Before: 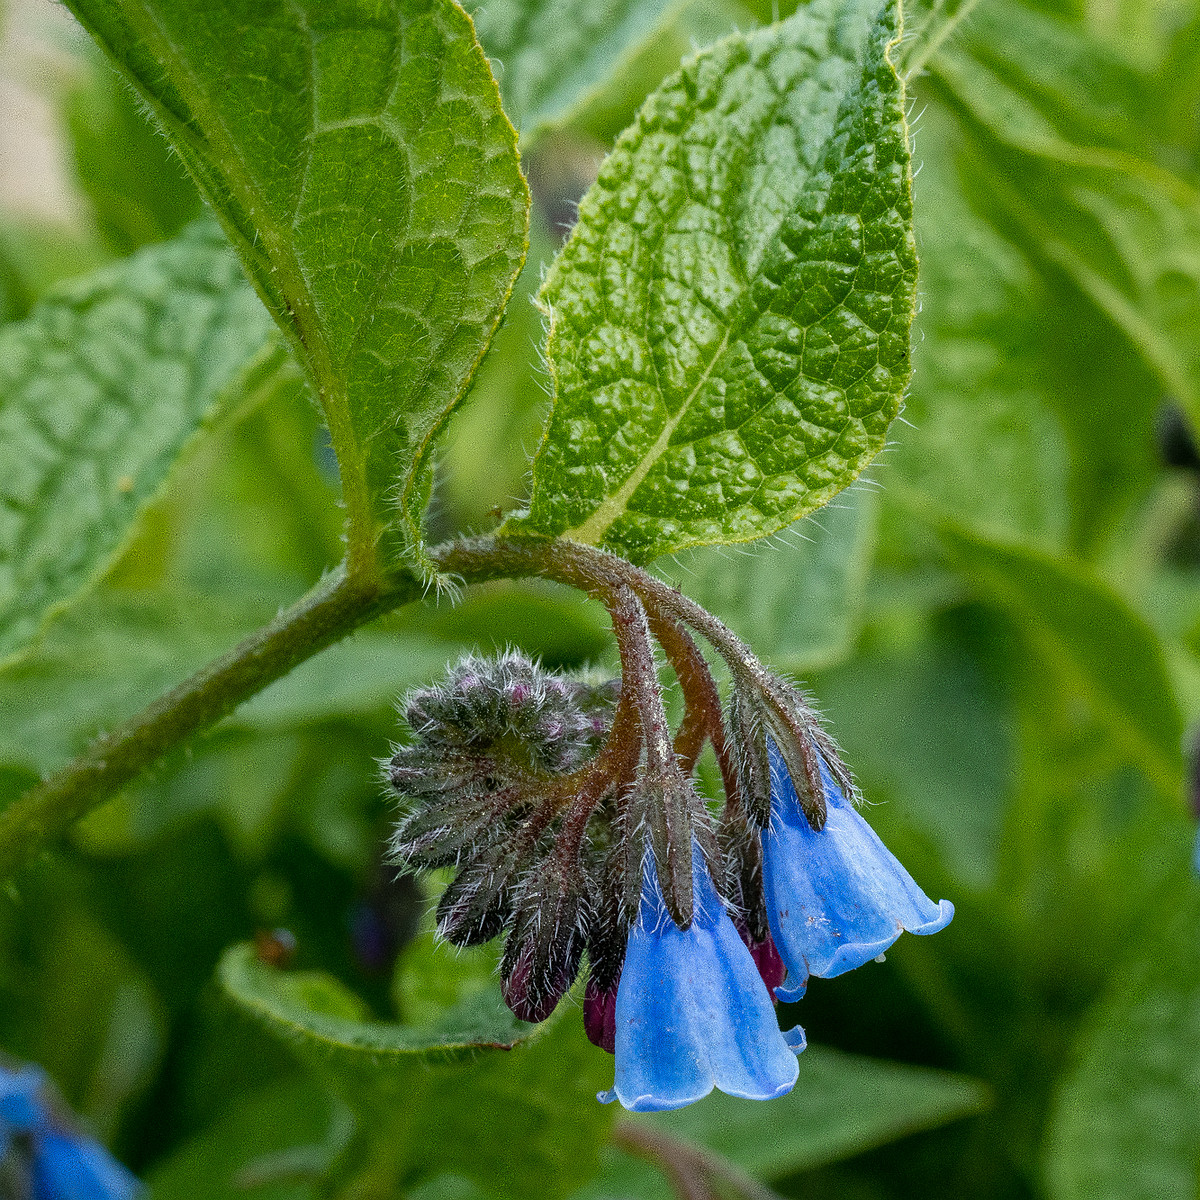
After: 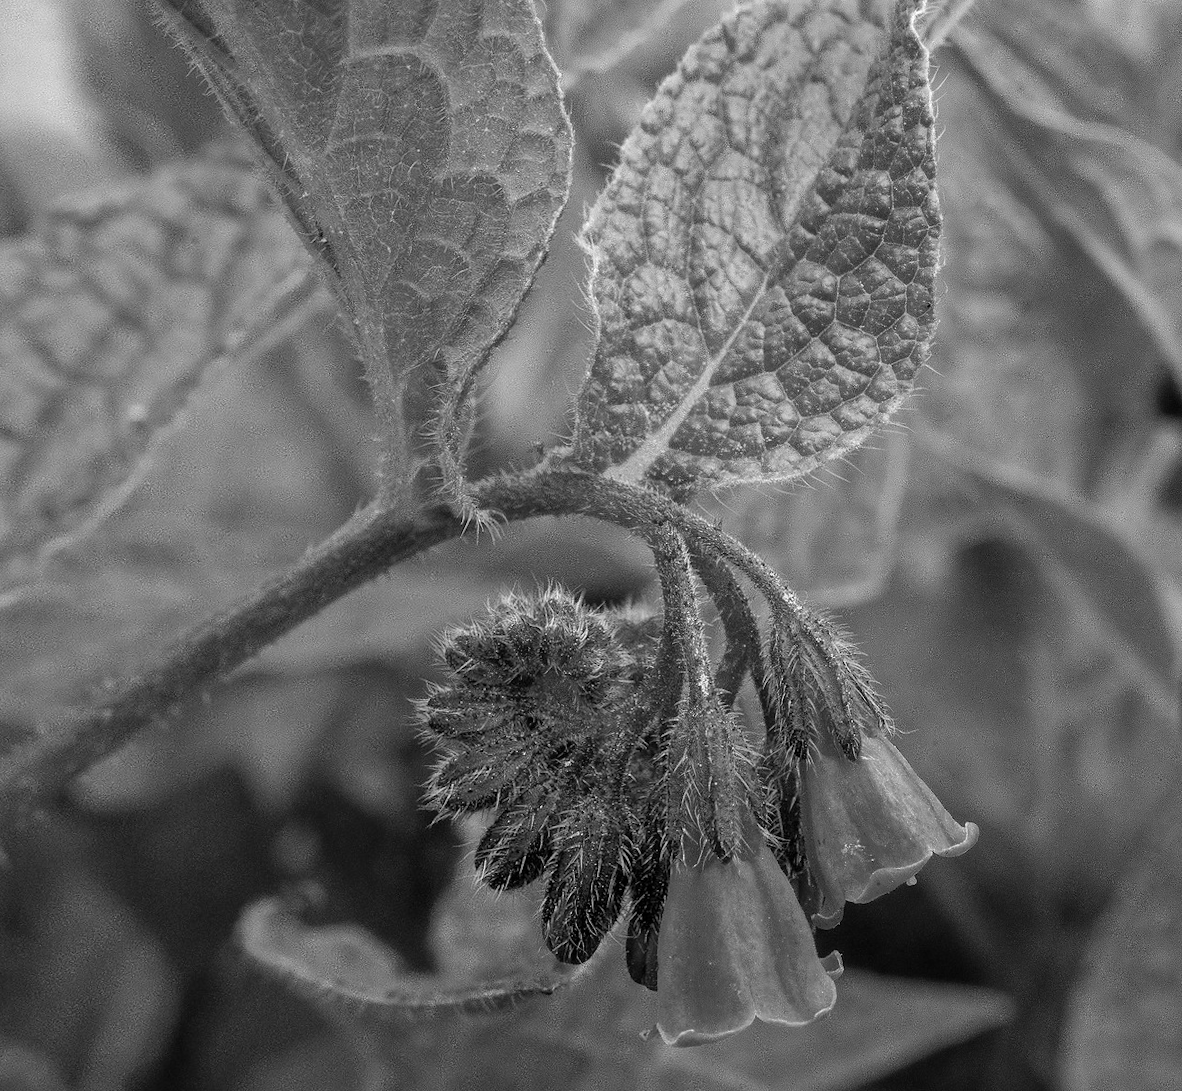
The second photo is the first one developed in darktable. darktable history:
color zones: curves: ch0 [(0.002, 0.593) (0.143, 0.417) (0.285, 0.541) (0.455, 0.289) (0.608, 0.327) (0.727, 0.283) (0.869, 0.571) (1, 0.603)]; ch1 [(0, 0) (0.143, 0) (0.286, 0) (0.429, 0) (0.571, 0) (0.714, 0) (0.857, 0)]
monochrome: a 16.01, b -2.65, highlights 0.52
rotate and perspective: rotation -0.013°, lens shift (vertical) -0.027, lens shift (horizontal) 0.178, crop left 0.016, crop right 0.989, crop top 0.082, crop bottom 0.918
